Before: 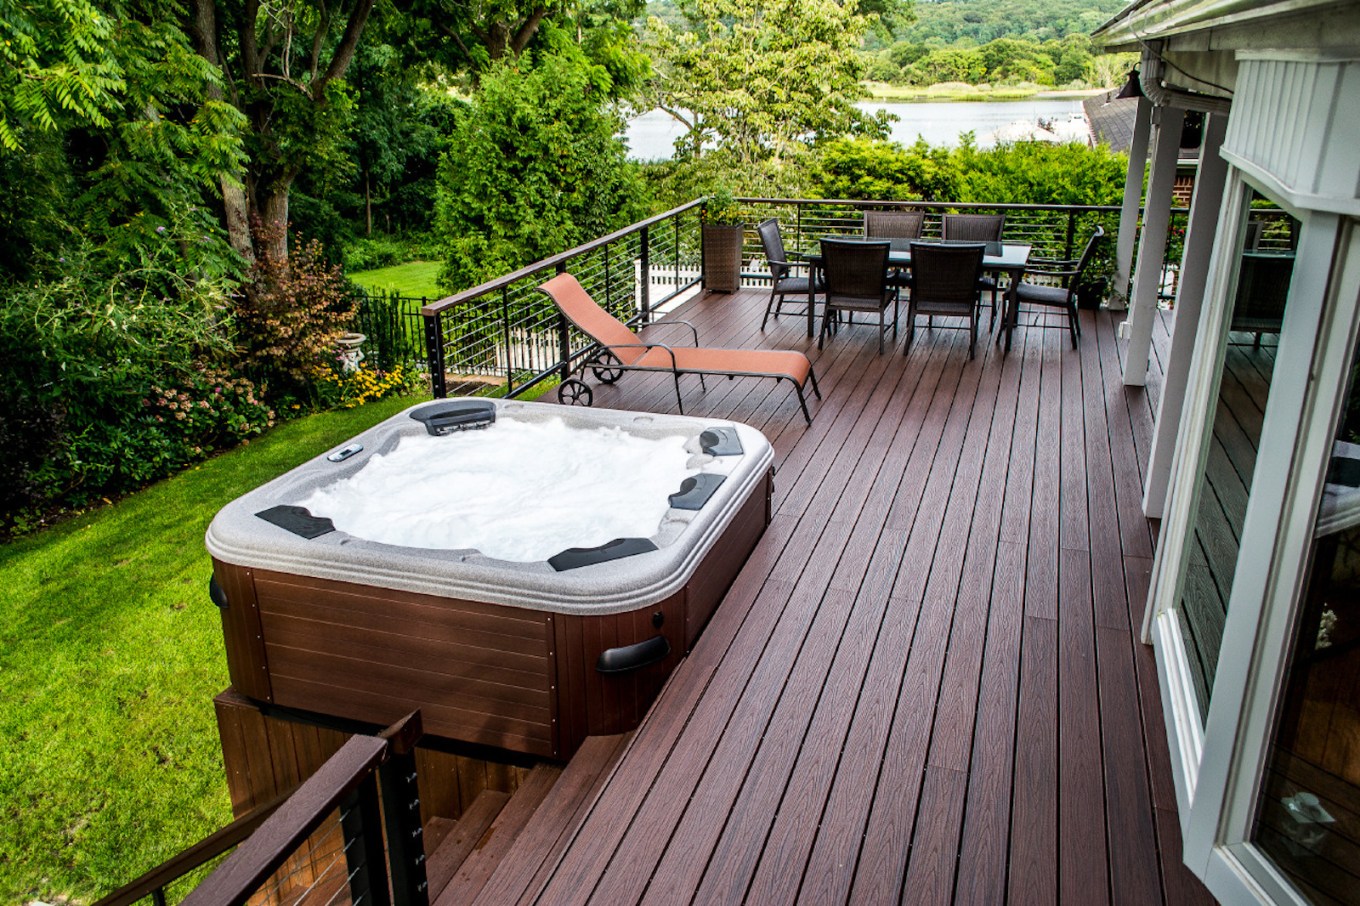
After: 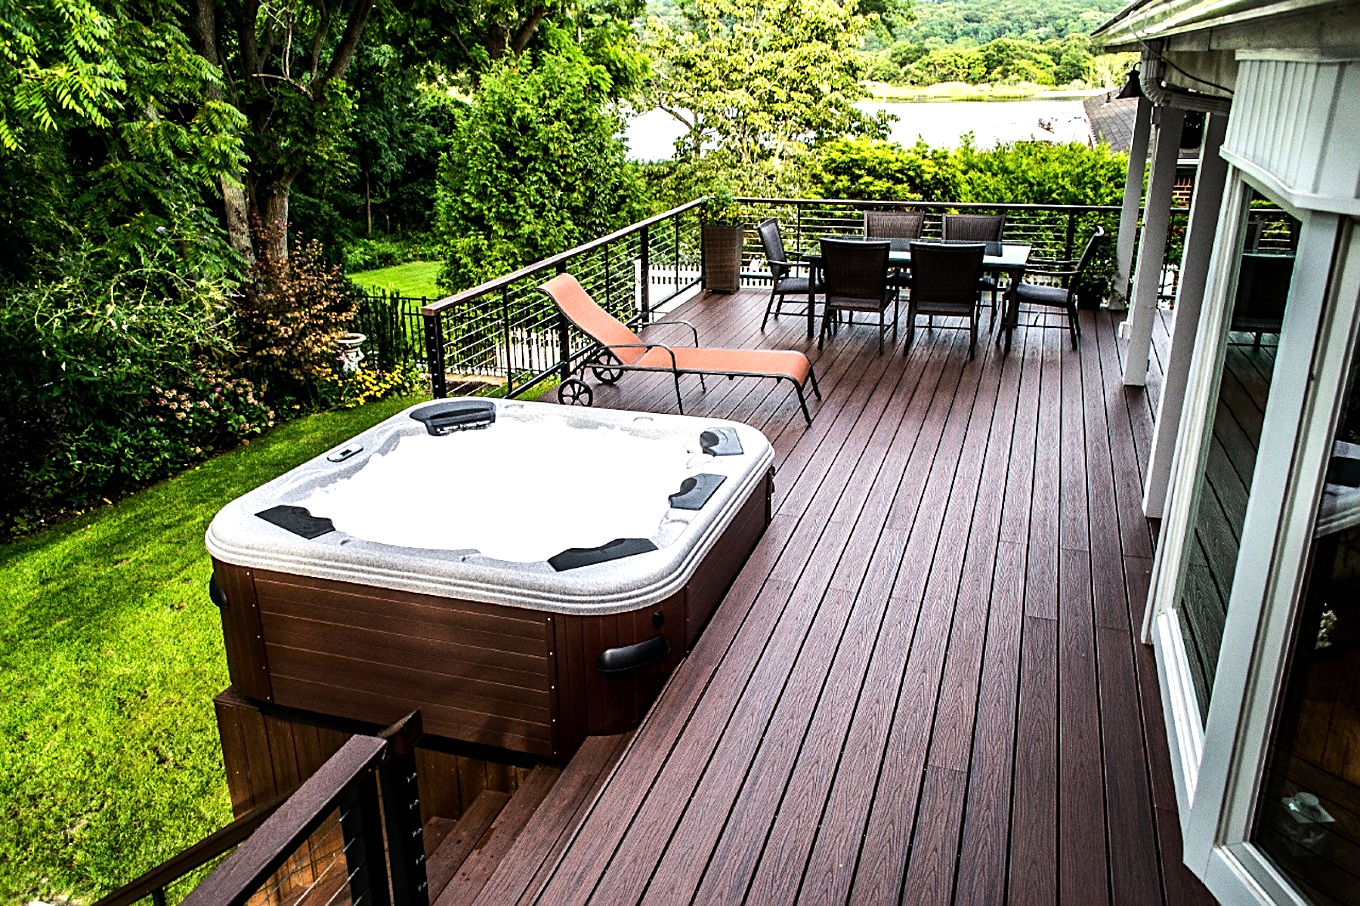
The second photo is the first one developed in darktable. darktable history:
tone equalizer: -8 EV -0.75 EV, -7 EV -0.7 EV, -6 EV -0.6 EV, -5 EV -0.4 EV, -3 EV 0.4 EV, -2 EV 0.6 EV, -1 EV 0.7 EV, +0 EV 0.75 EV, edges refinement/feathering 500, mask exposure compensation -1.57 EV, preserve details no
grain: on, module defaults
sharpen: on, module defaults
